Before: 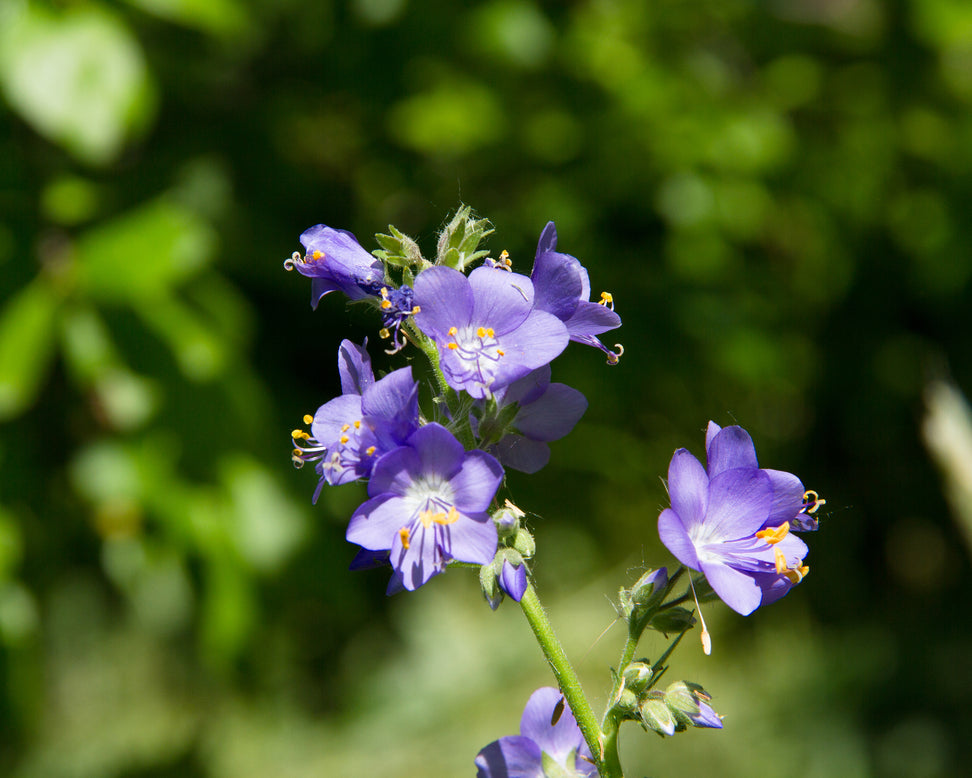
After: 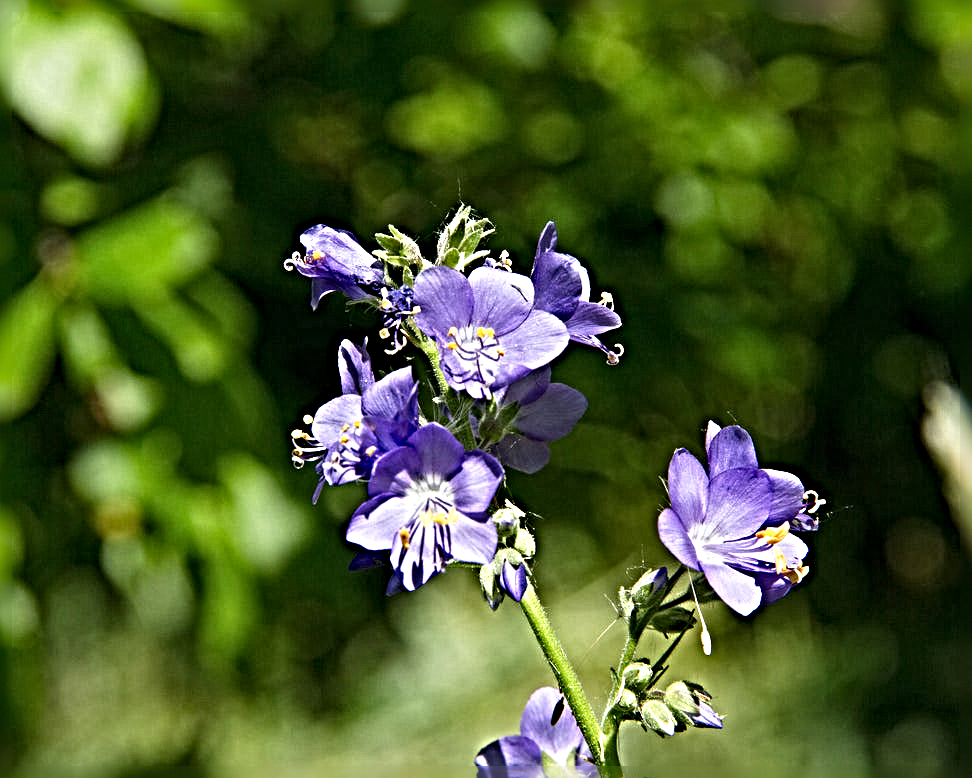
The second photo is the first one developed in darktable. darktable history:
sharpen: radius 6.3, amount 1.8, threshold 0
exposure: exposure 0.127 EV, compensate highlight preservation false
